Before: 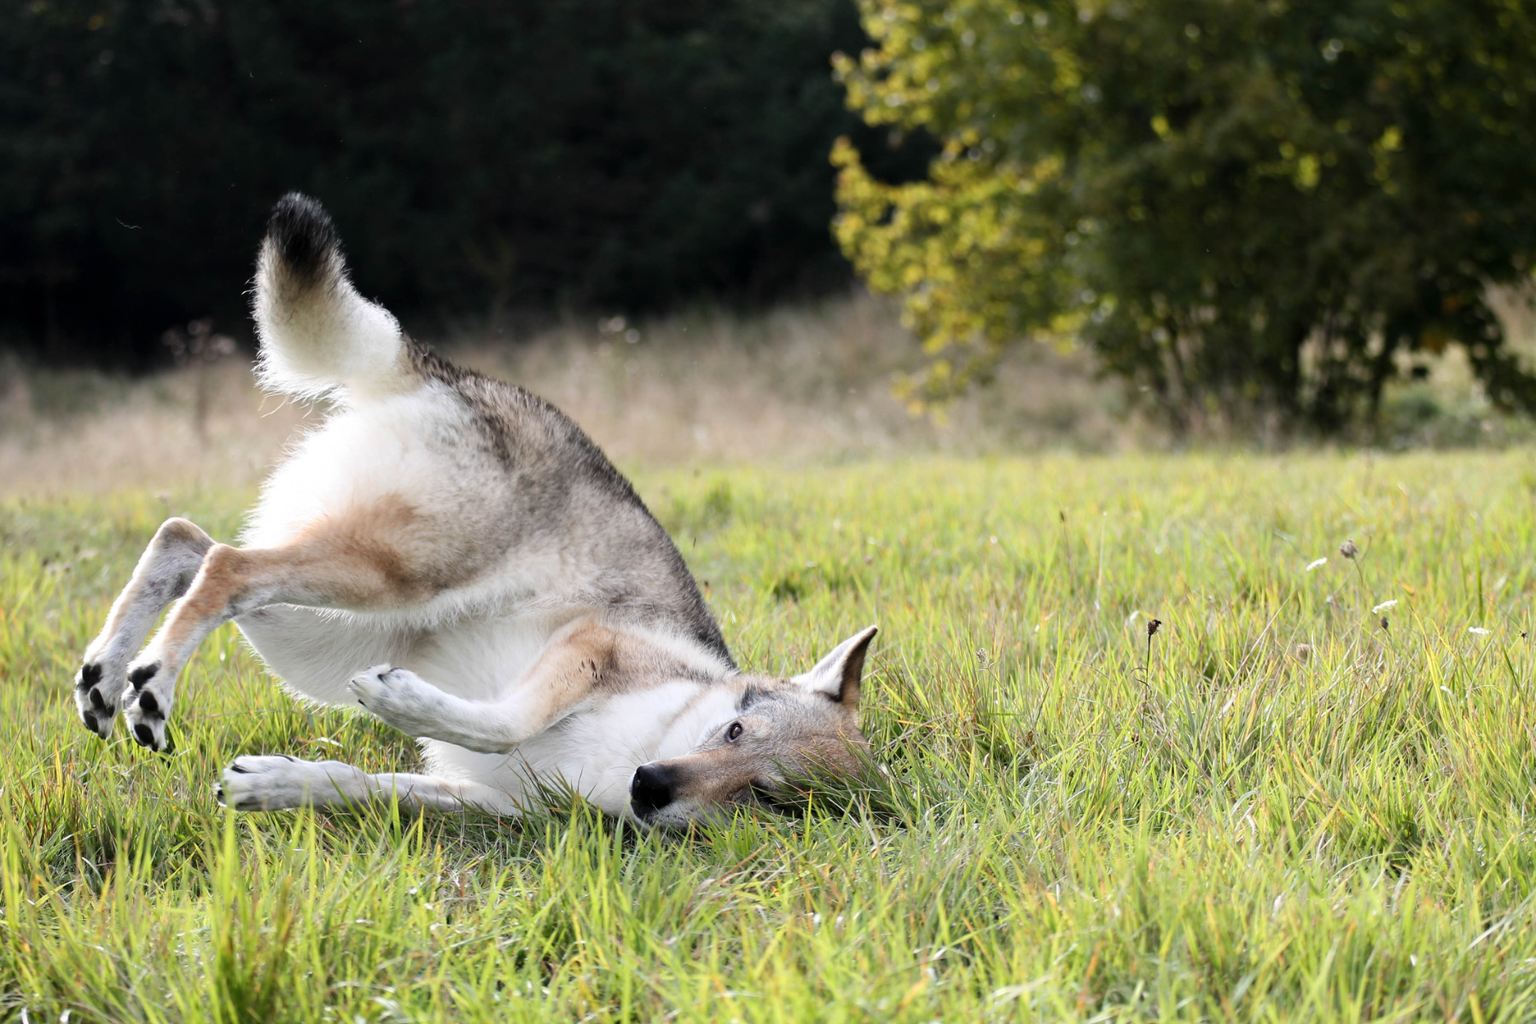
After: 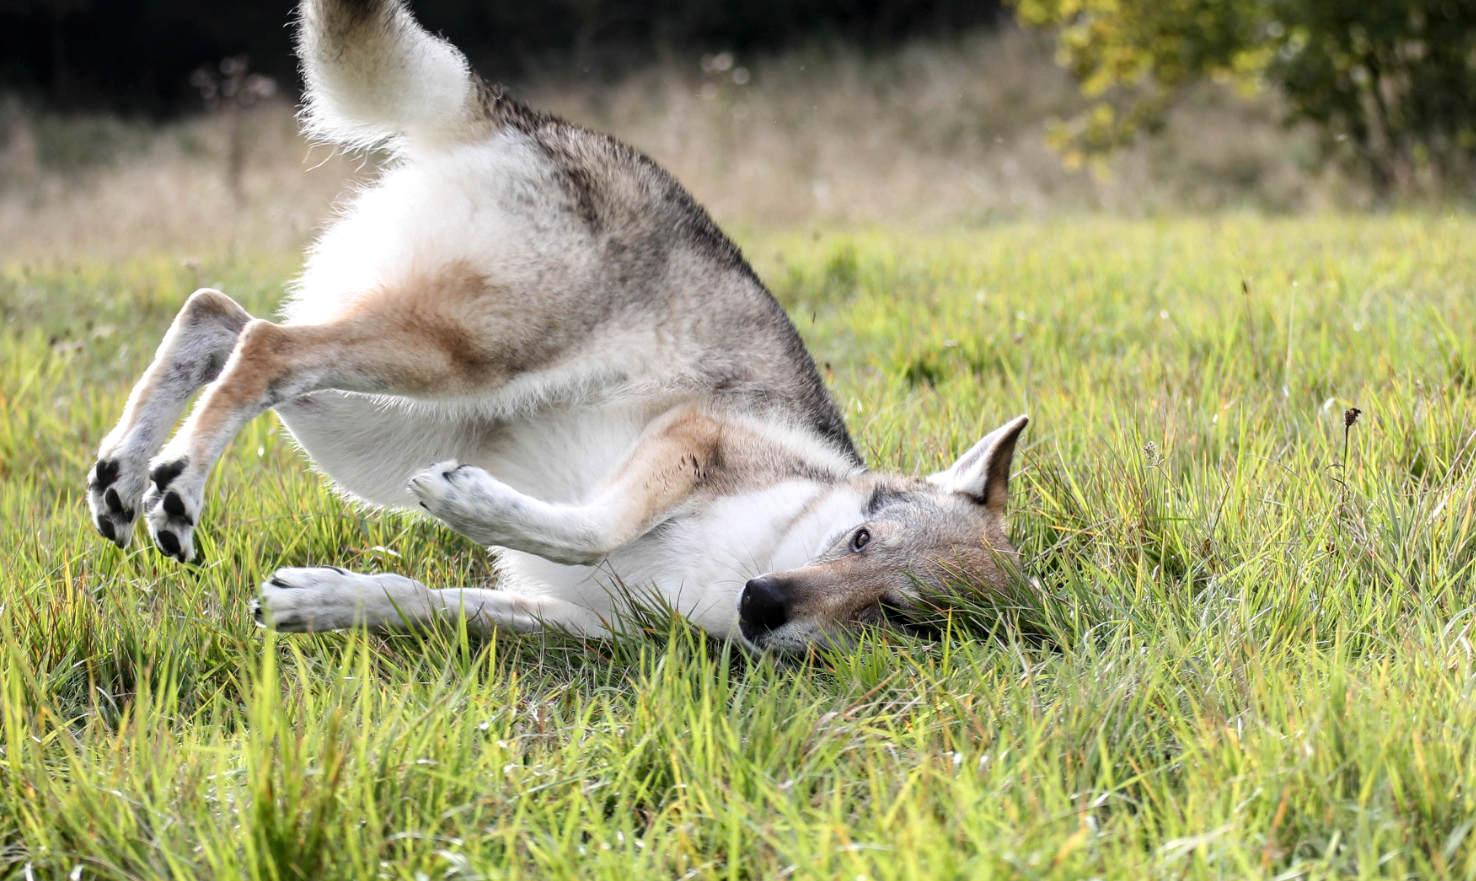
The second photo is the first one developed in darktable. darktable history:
local contrast: on, module defaults
crop: top 26.531%, right 17.959%
